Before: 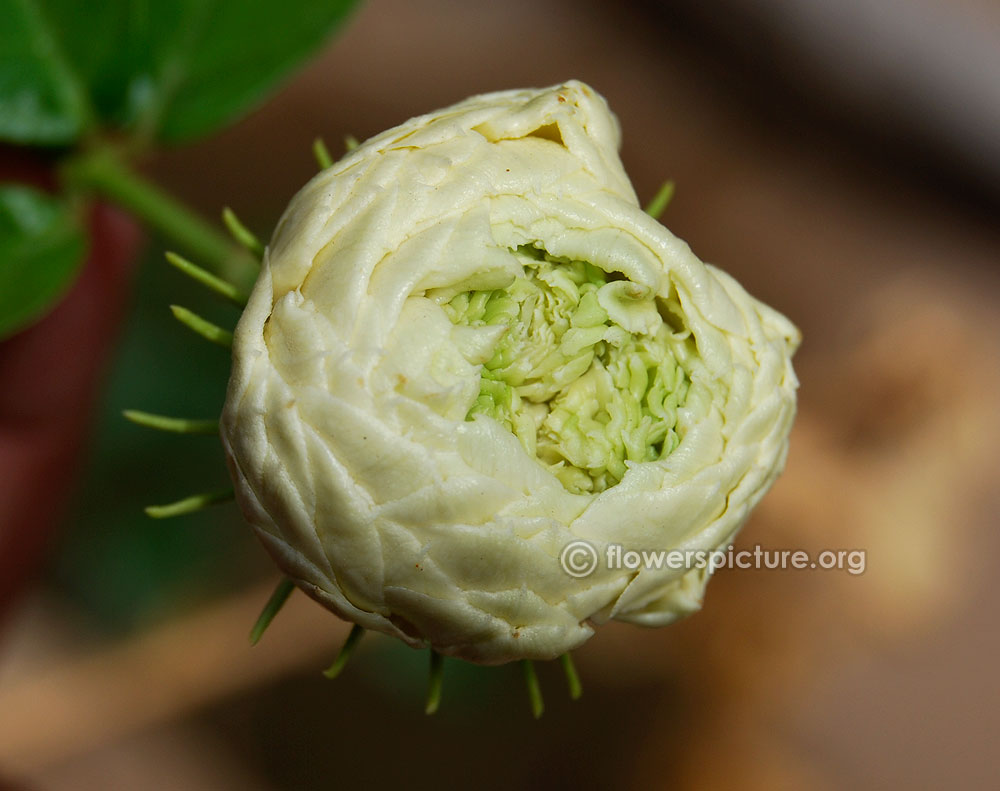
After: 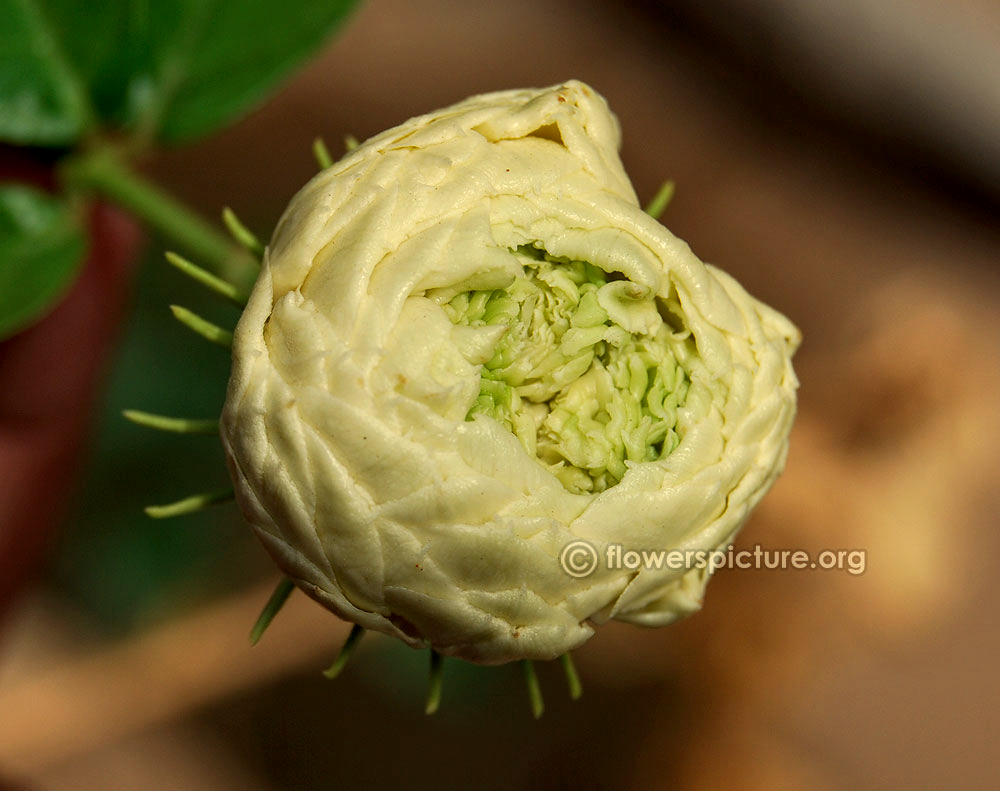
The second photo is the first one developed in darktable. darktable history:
local contrast: detail 130%
white balance: red 1.08, blue 0.791
